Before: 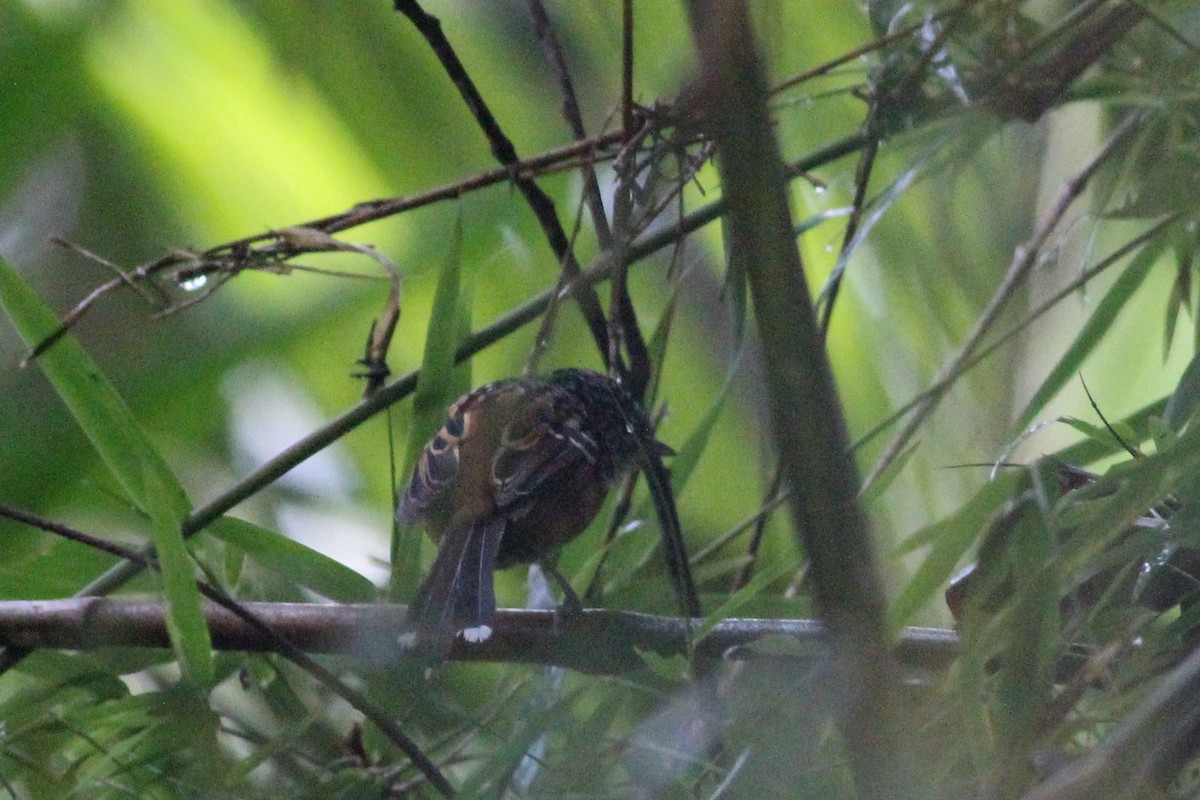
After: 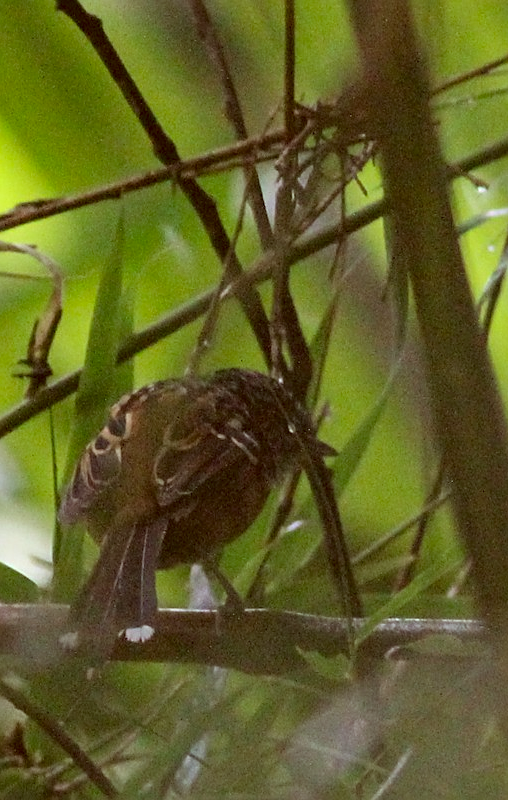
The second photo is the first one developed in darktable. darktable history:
sharpen: on, module defaults
crop: left 28.196%, right 29.388%
color correction: highlights a* -5.25, highlights b* 9.8, shadows a* 9.49, shadows b* 24.21
